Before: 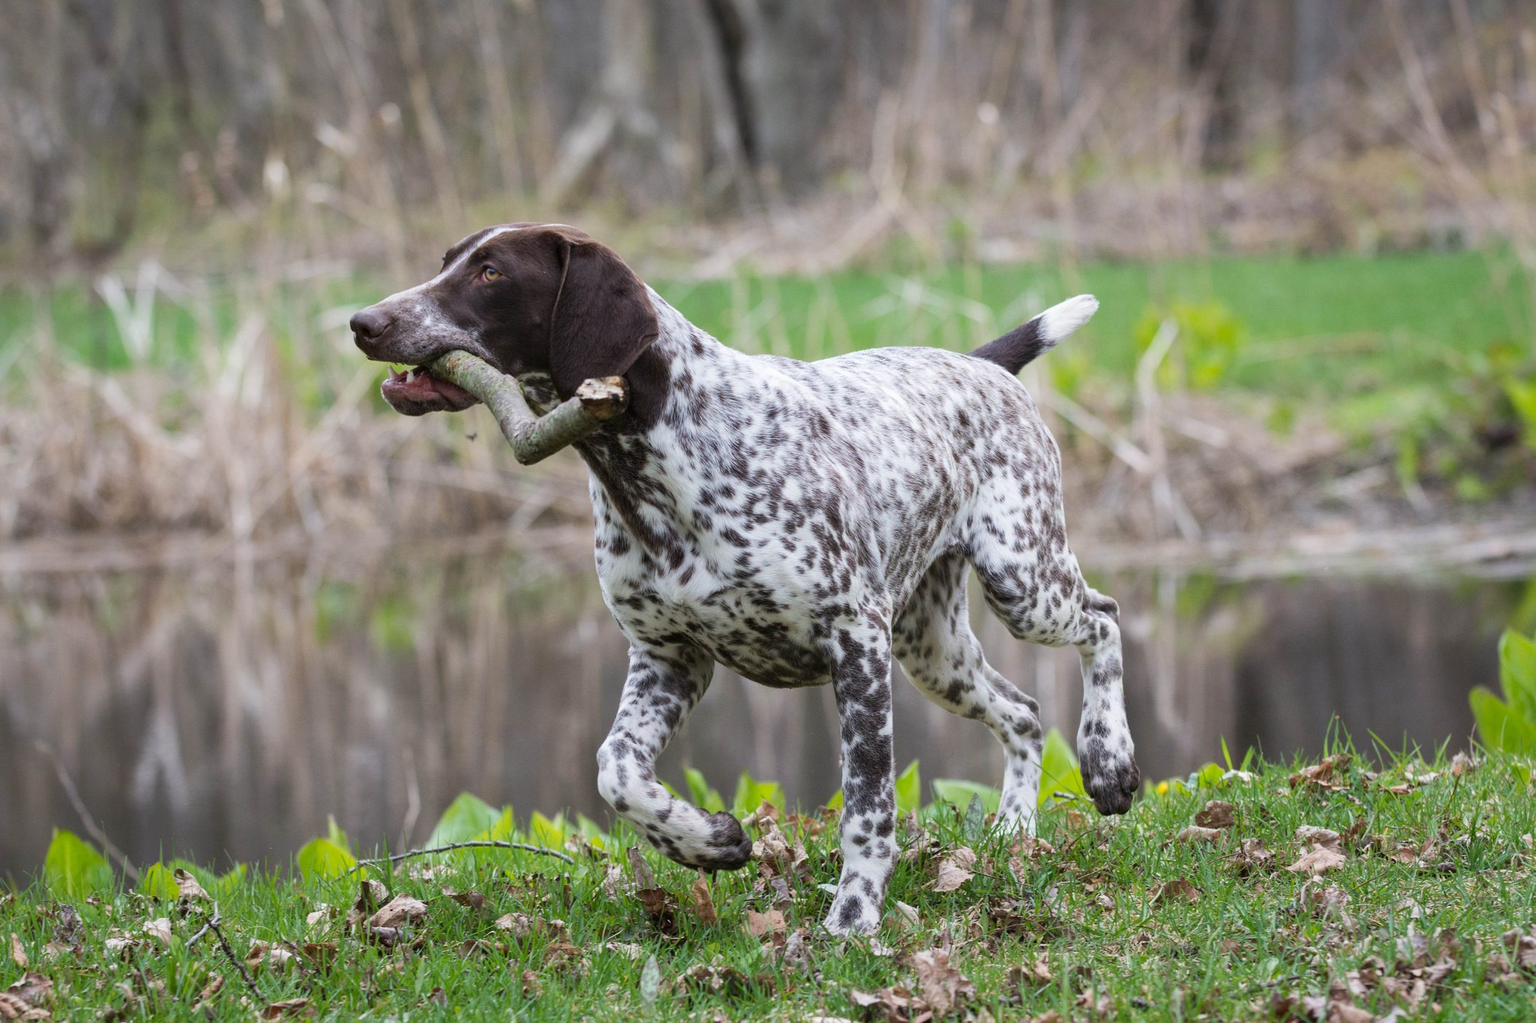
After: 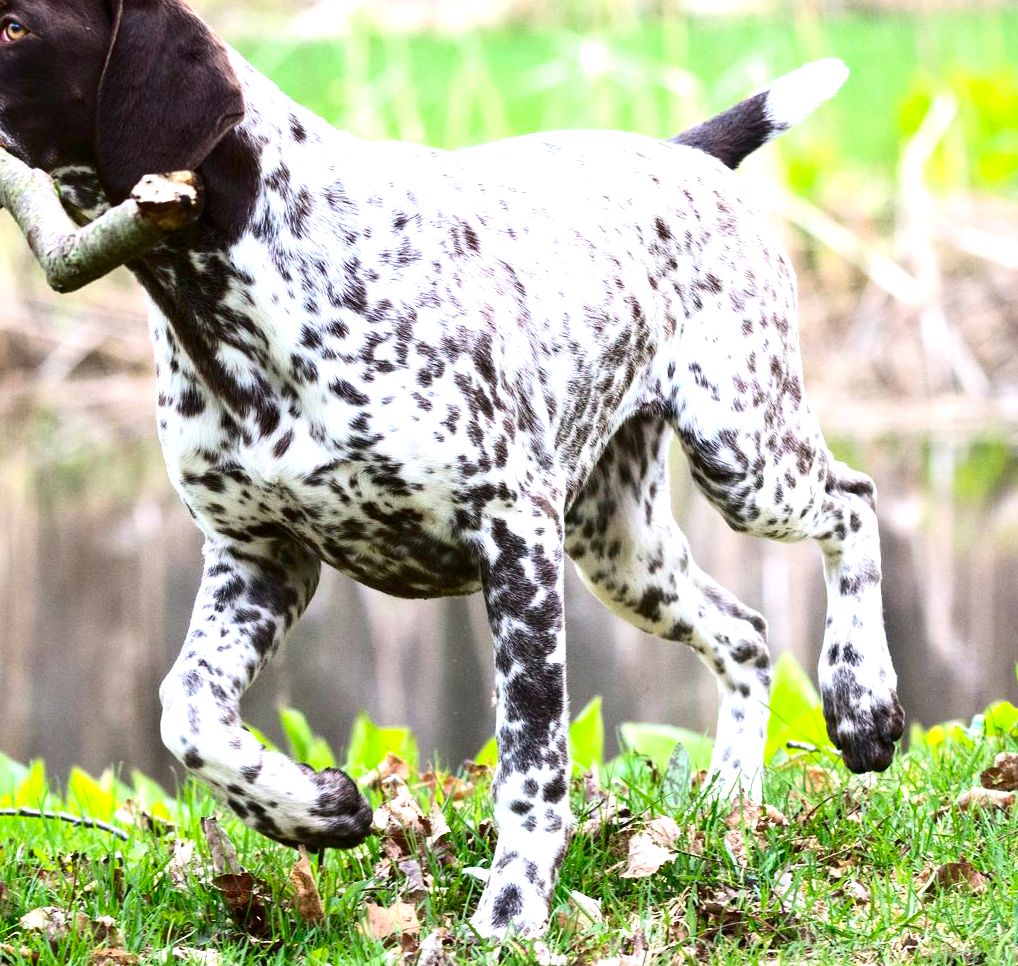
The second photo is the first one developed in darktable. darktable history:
contrast brightness saturation: contrast 0.217, brightness -0.181, saturation 0.232
local contrast: mode bilateral grid, contrast 99, coarseness 100, detail 94%, midtone range 0.2
exposure: black level correction 0, exposure 1.199 EV, compensate highlight preservation false
crop: left 31.322%, top 24.627%, right 20.331%, bottom 6.512%
